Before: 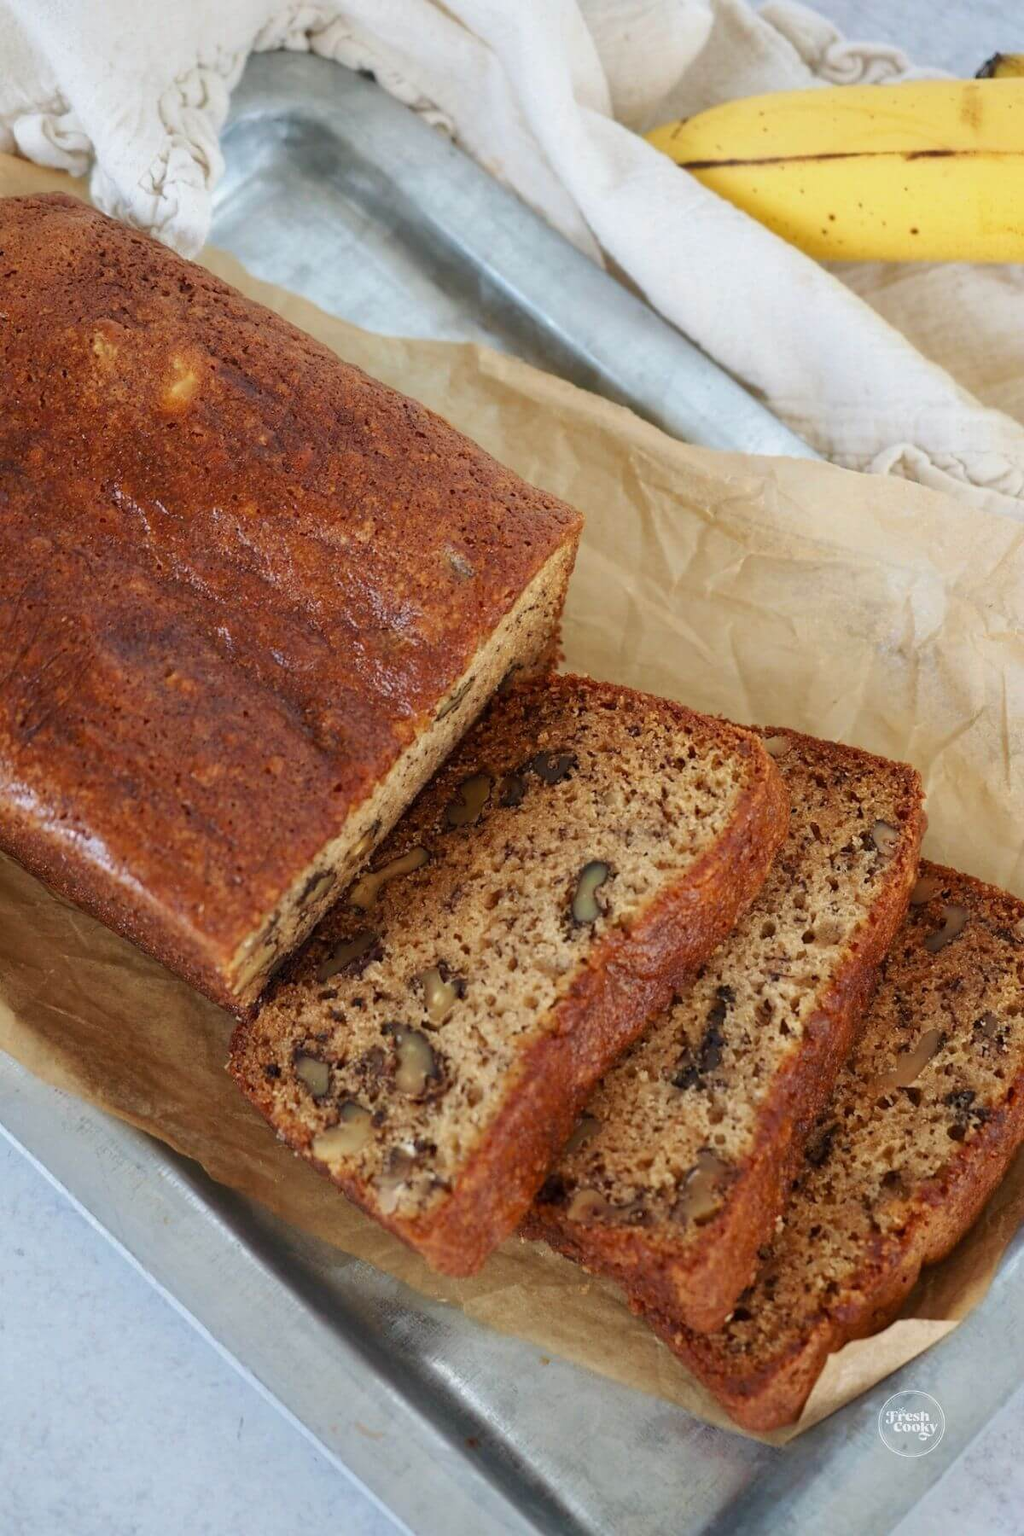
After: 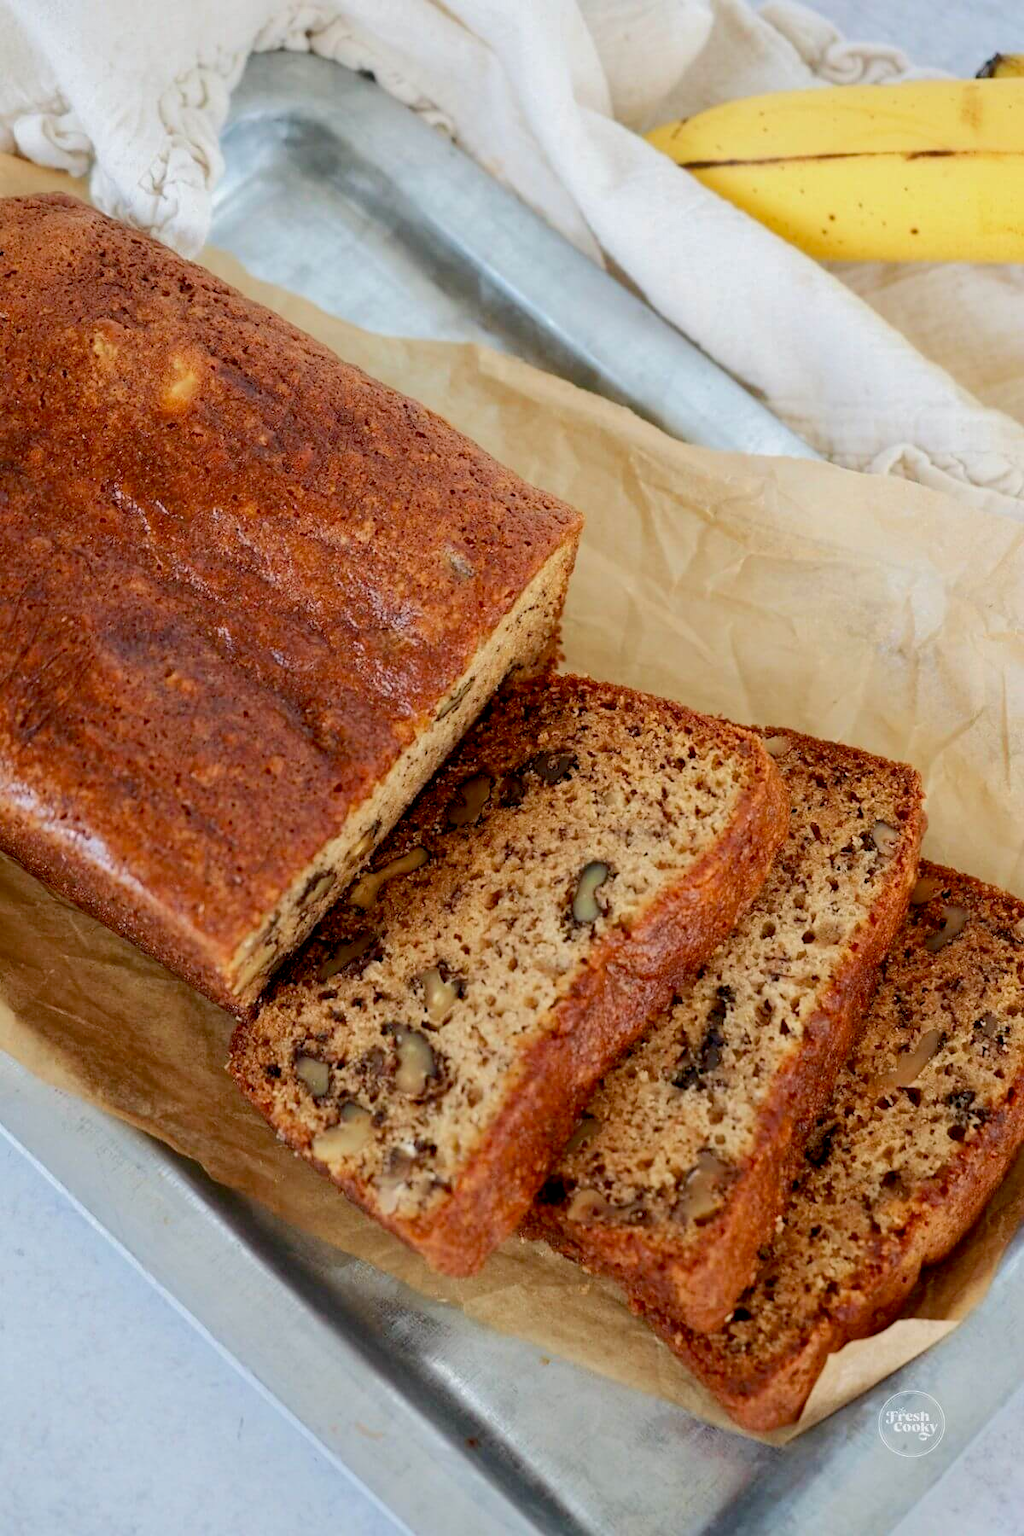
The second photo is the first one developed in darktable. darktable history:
base curve: curves: ch0 [(0, 0) (0.262, 0.32) (0.722, 0.705) (1, 1)]
exposure: black level correction 0.012, compensate highlight preservation false
